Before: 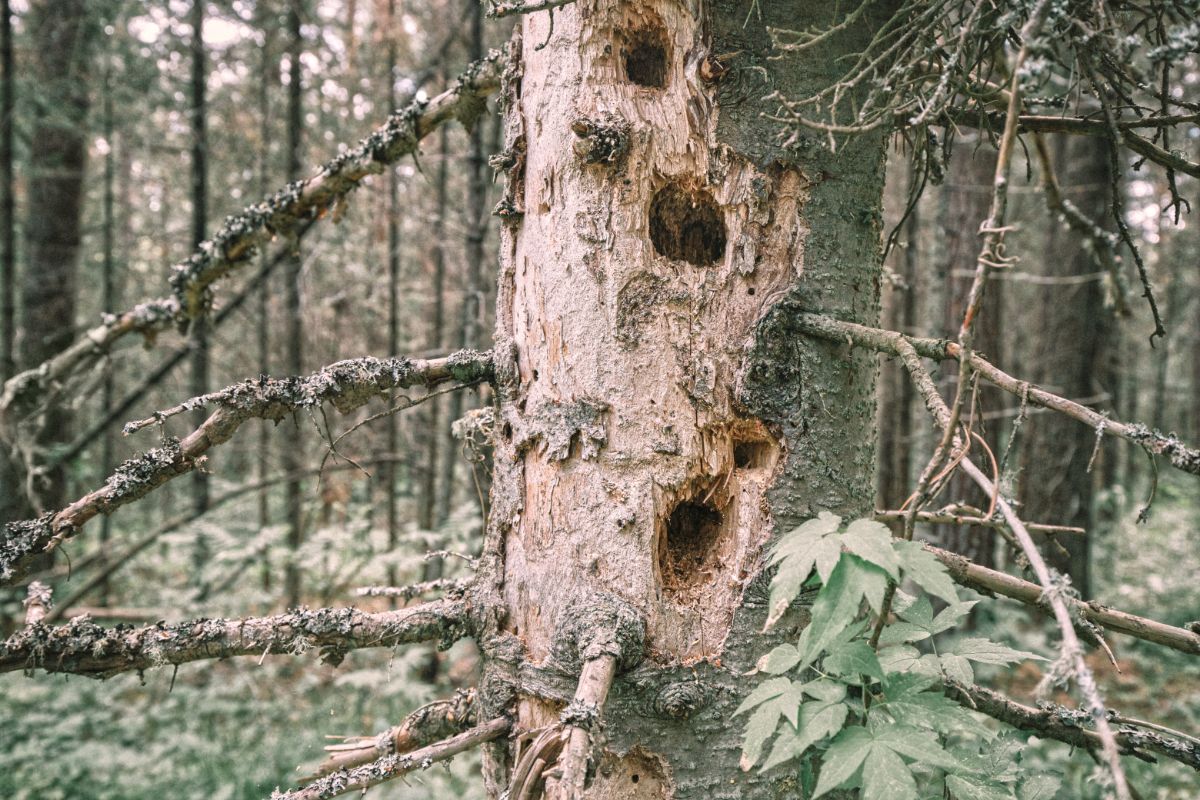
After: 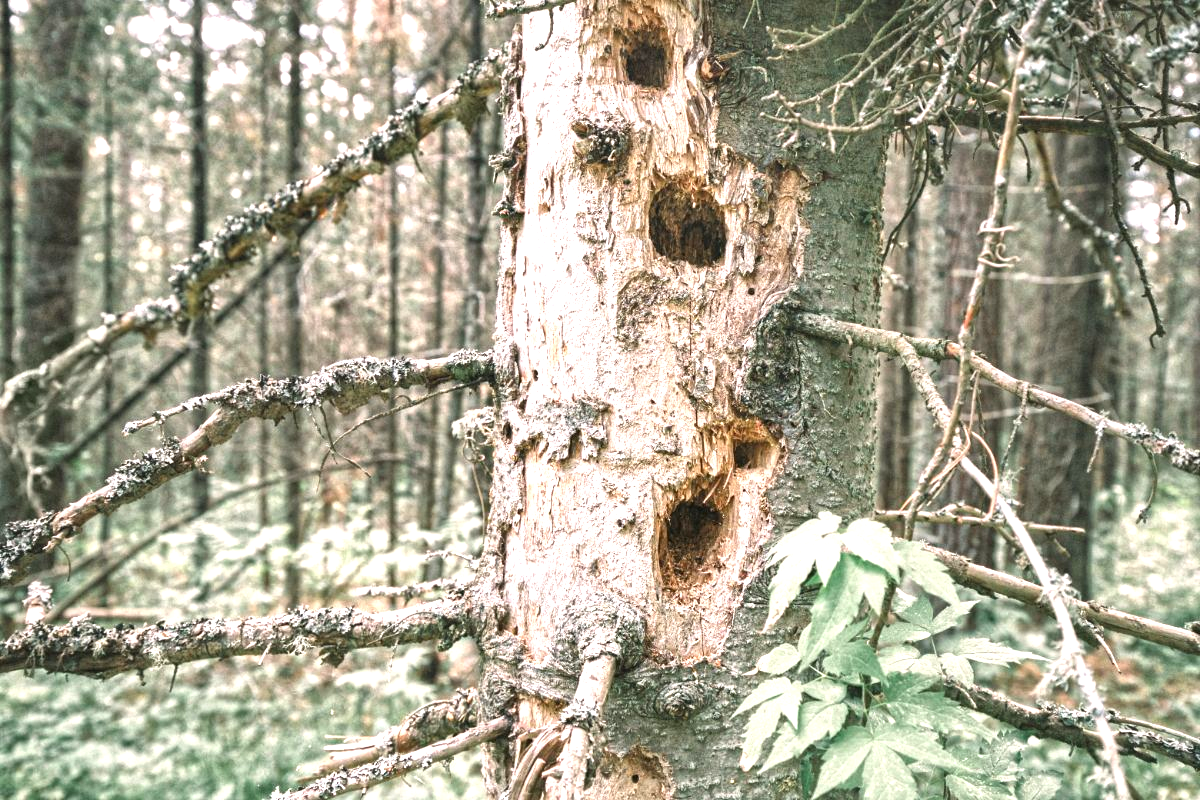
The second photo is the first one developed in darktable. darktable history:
shadows and highlights: shadows 37.6, highlights -27.47, soften with gaussian
exposure: black level correction 0, exposure 1.021 EV, compensate exposure bias true, compensate highlight preservation false
